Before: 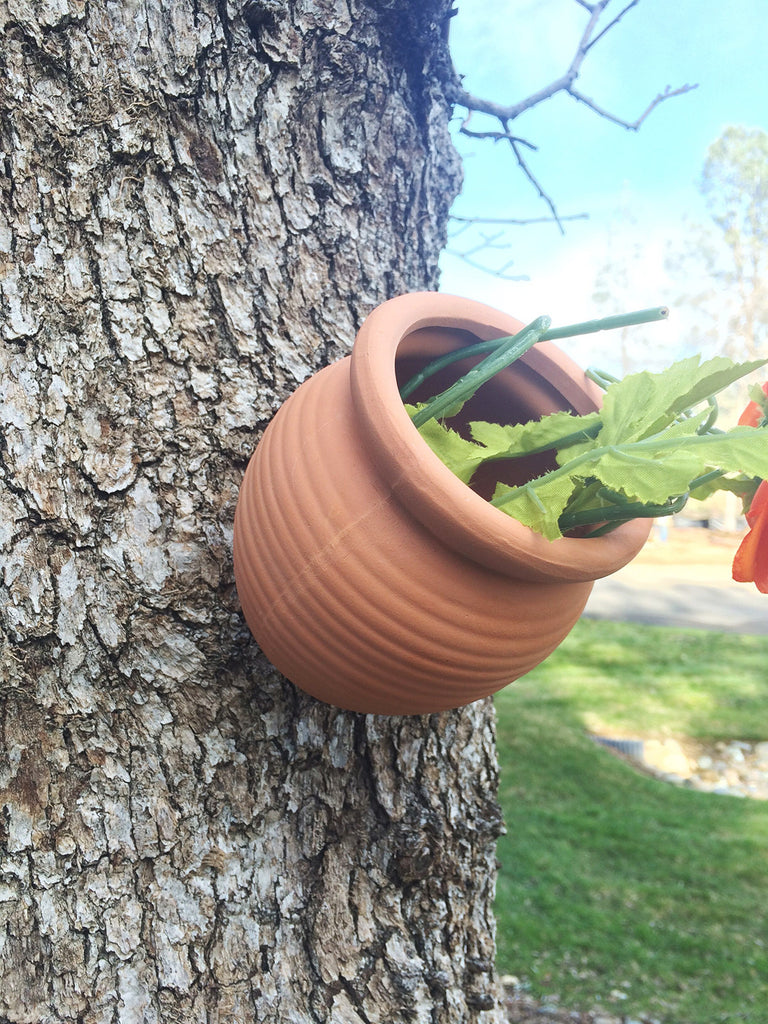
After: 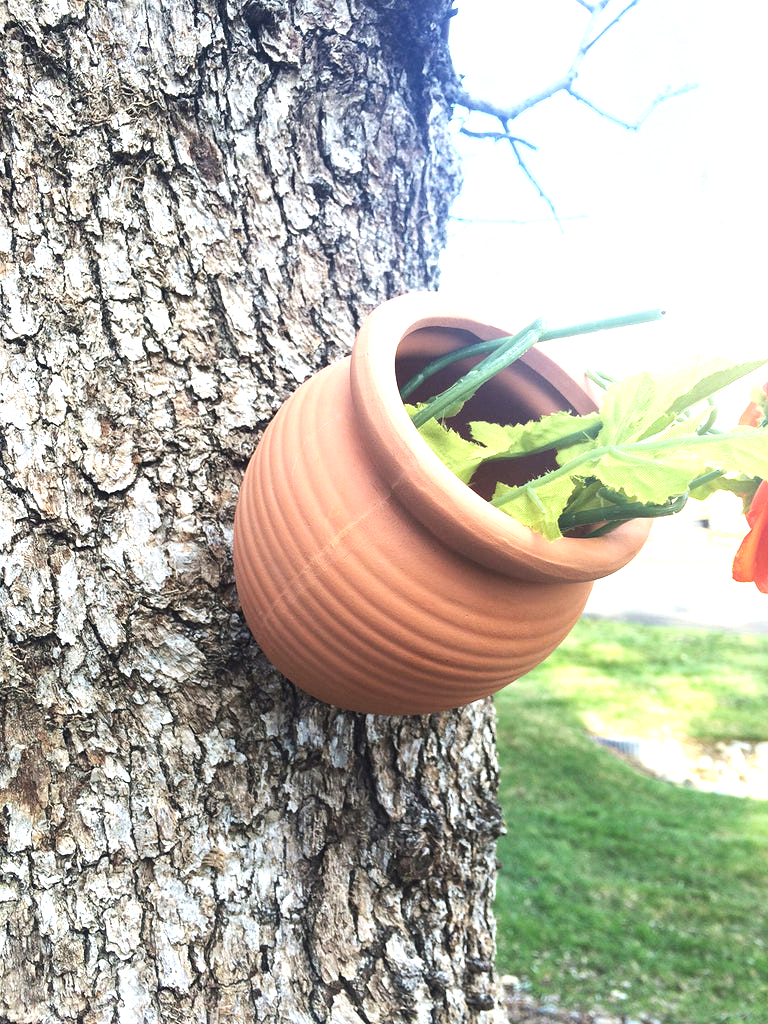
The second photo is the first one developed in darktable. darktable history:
exposure: black level correction 0.001, exposure 0.5 EV, compensate exposure bias true, compensate highlight preservation false
tone equalizer: -8 EV -0.417 EV, -7 EV -0.389 EV, -6 EV -0.333 EV, -5 EV -0.222 EV, -3 EV 0.222 EV, -2 EV 0.333 EV, -1 EV 0.389 EV, +0 EV 0.417 EV, edges refinement/feathering 500, mask exposure compensation -1.57 EV, preserve details no
